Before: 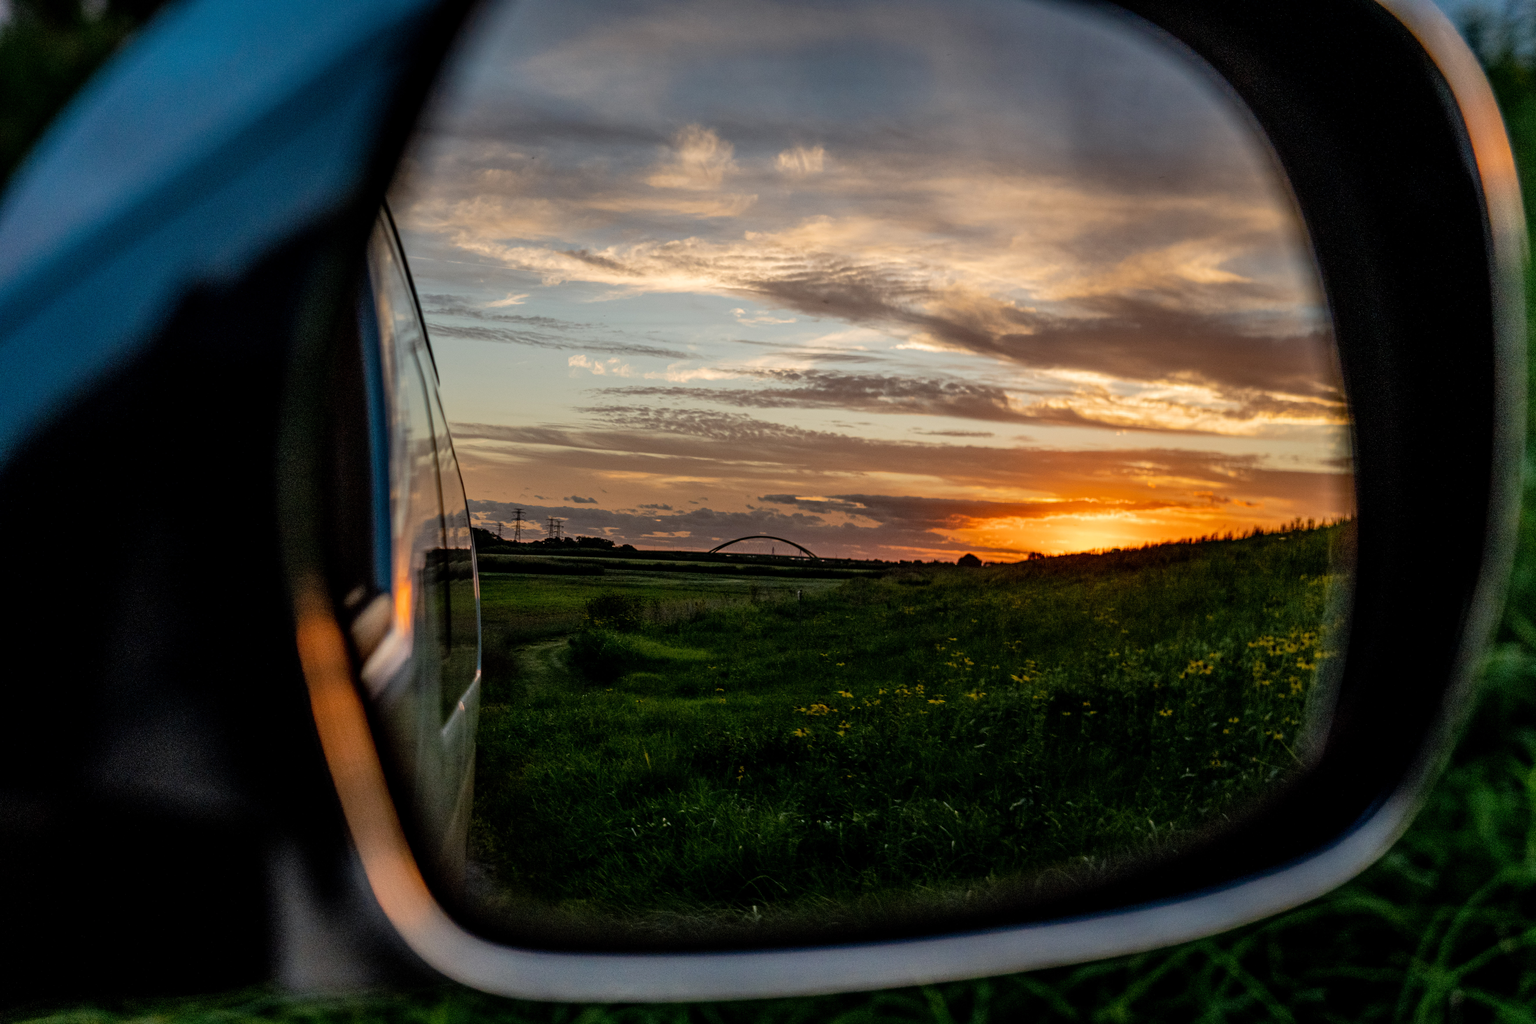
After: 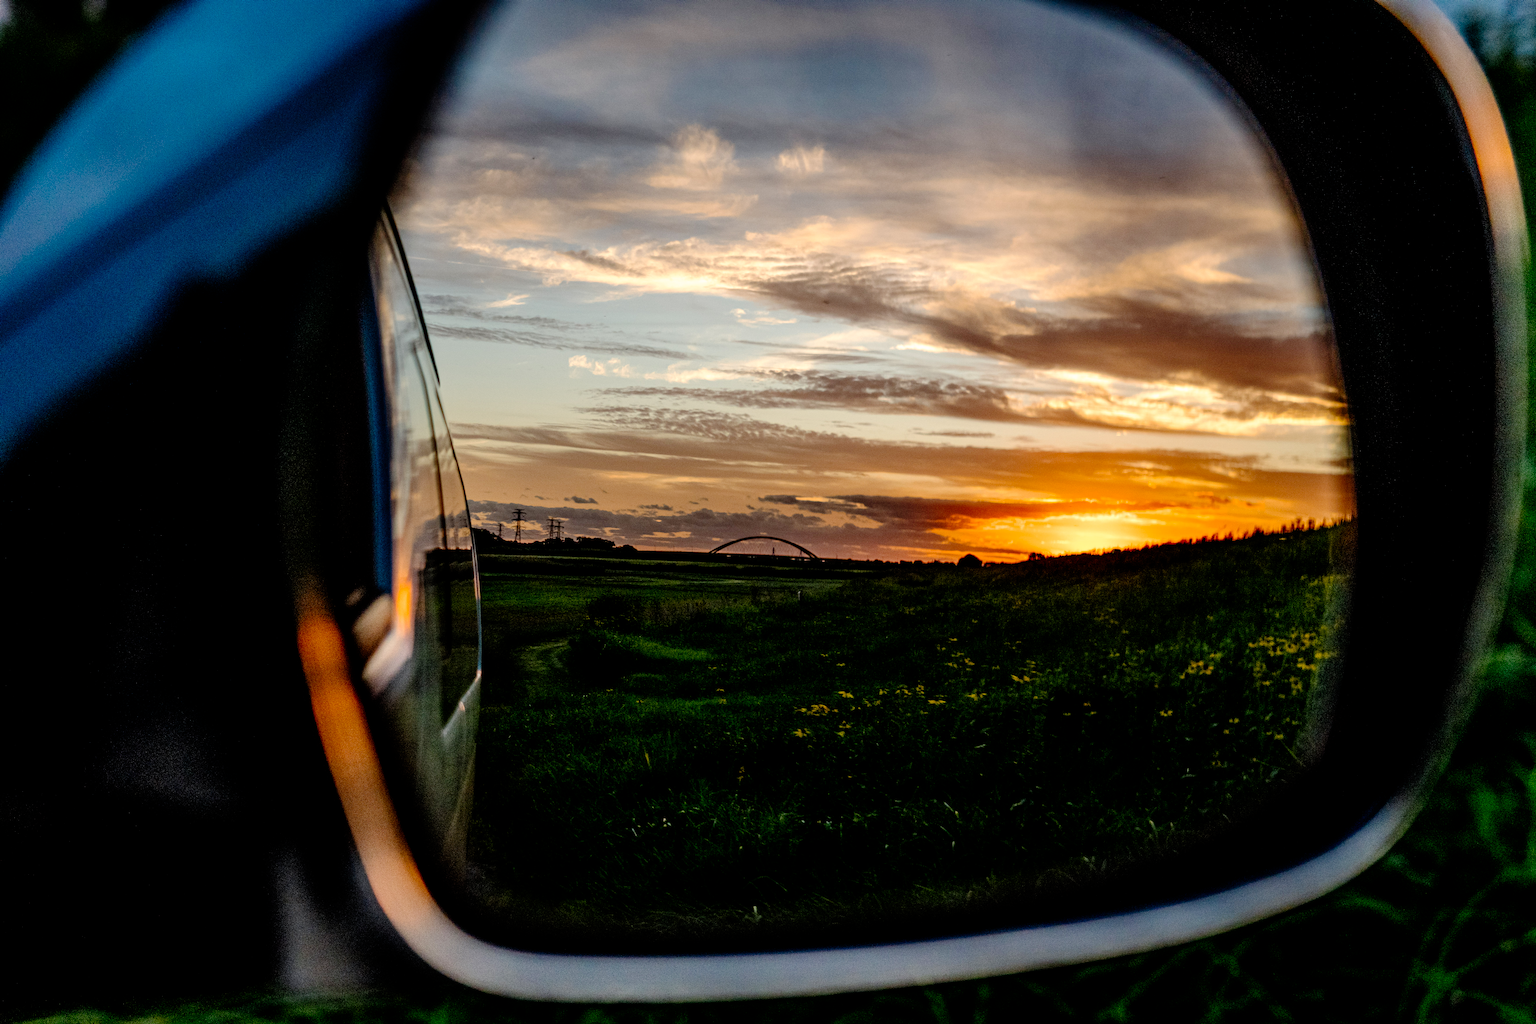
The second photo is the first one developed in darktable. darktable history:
tone curve: curves: ch0 [(0, 0) (0.003, 0) (0.011, 0.001) (0.025, 0.001) (0.044, 0.002) (0.069, 0.007) (0.1, 0.015) (0.136, 0.027) (0.177, 0.066) (0.224, 0.122) (0.277, 0.219) (0.335, 0.327) (0.399, 0.432) (0.468, 0.527) (0.543, 0.615) (0.623, 0.695) (0.709, 0.777) (0.801, 0.874) (0.898, 0.973) (1, 1)], preserve colors none
white balance: emerald 1
